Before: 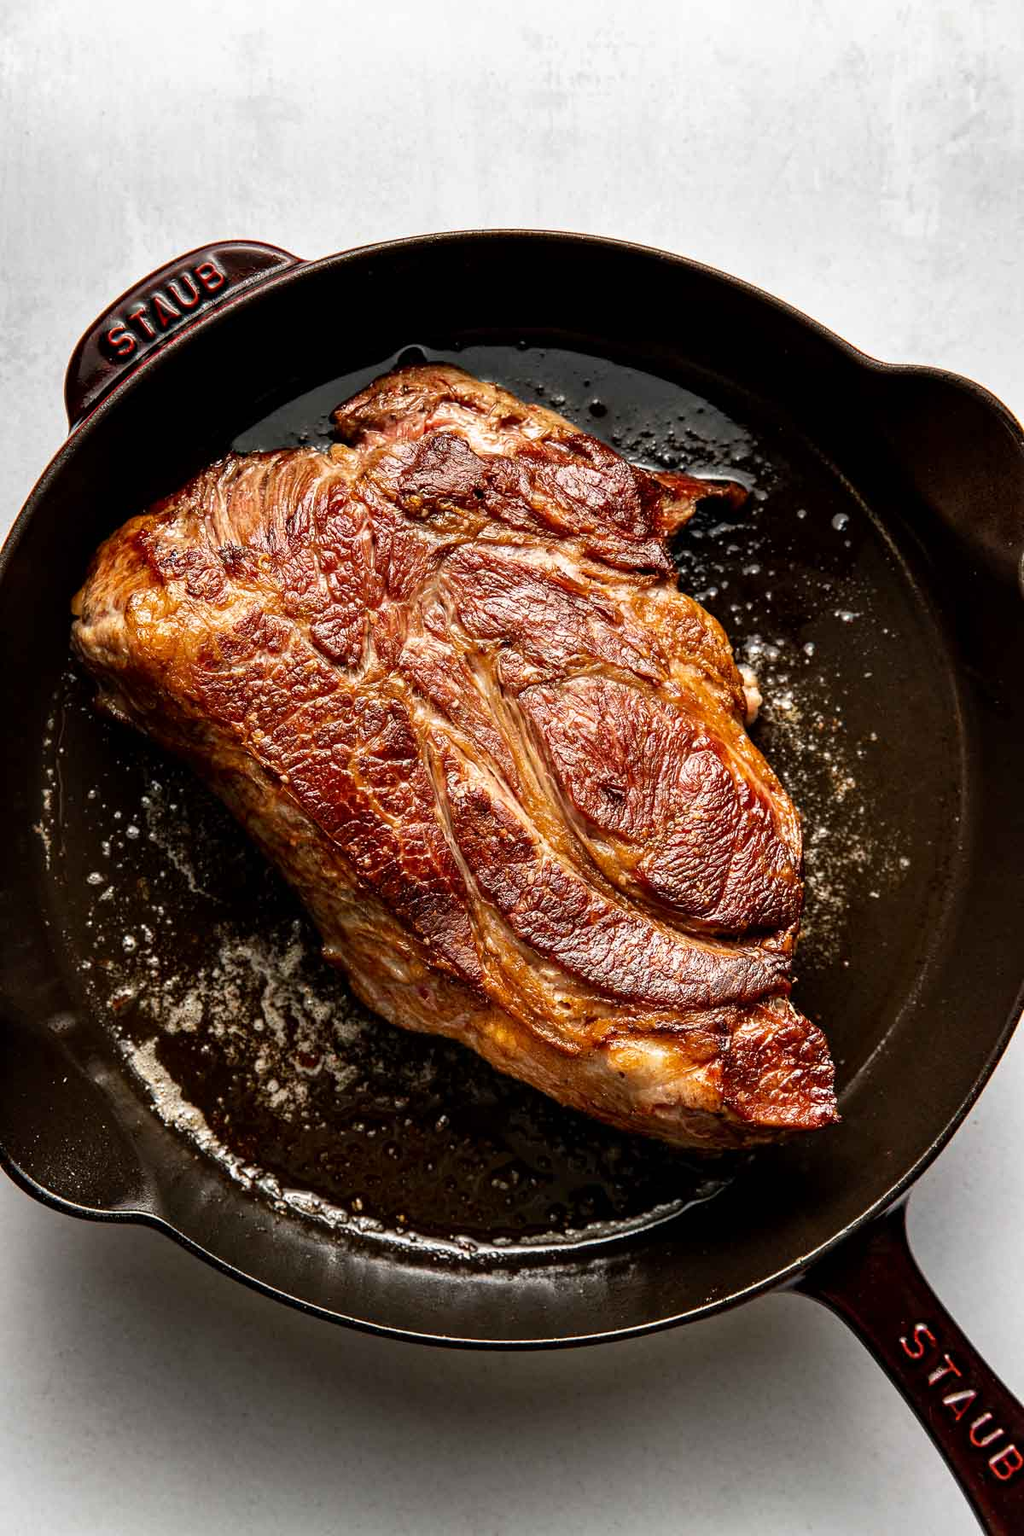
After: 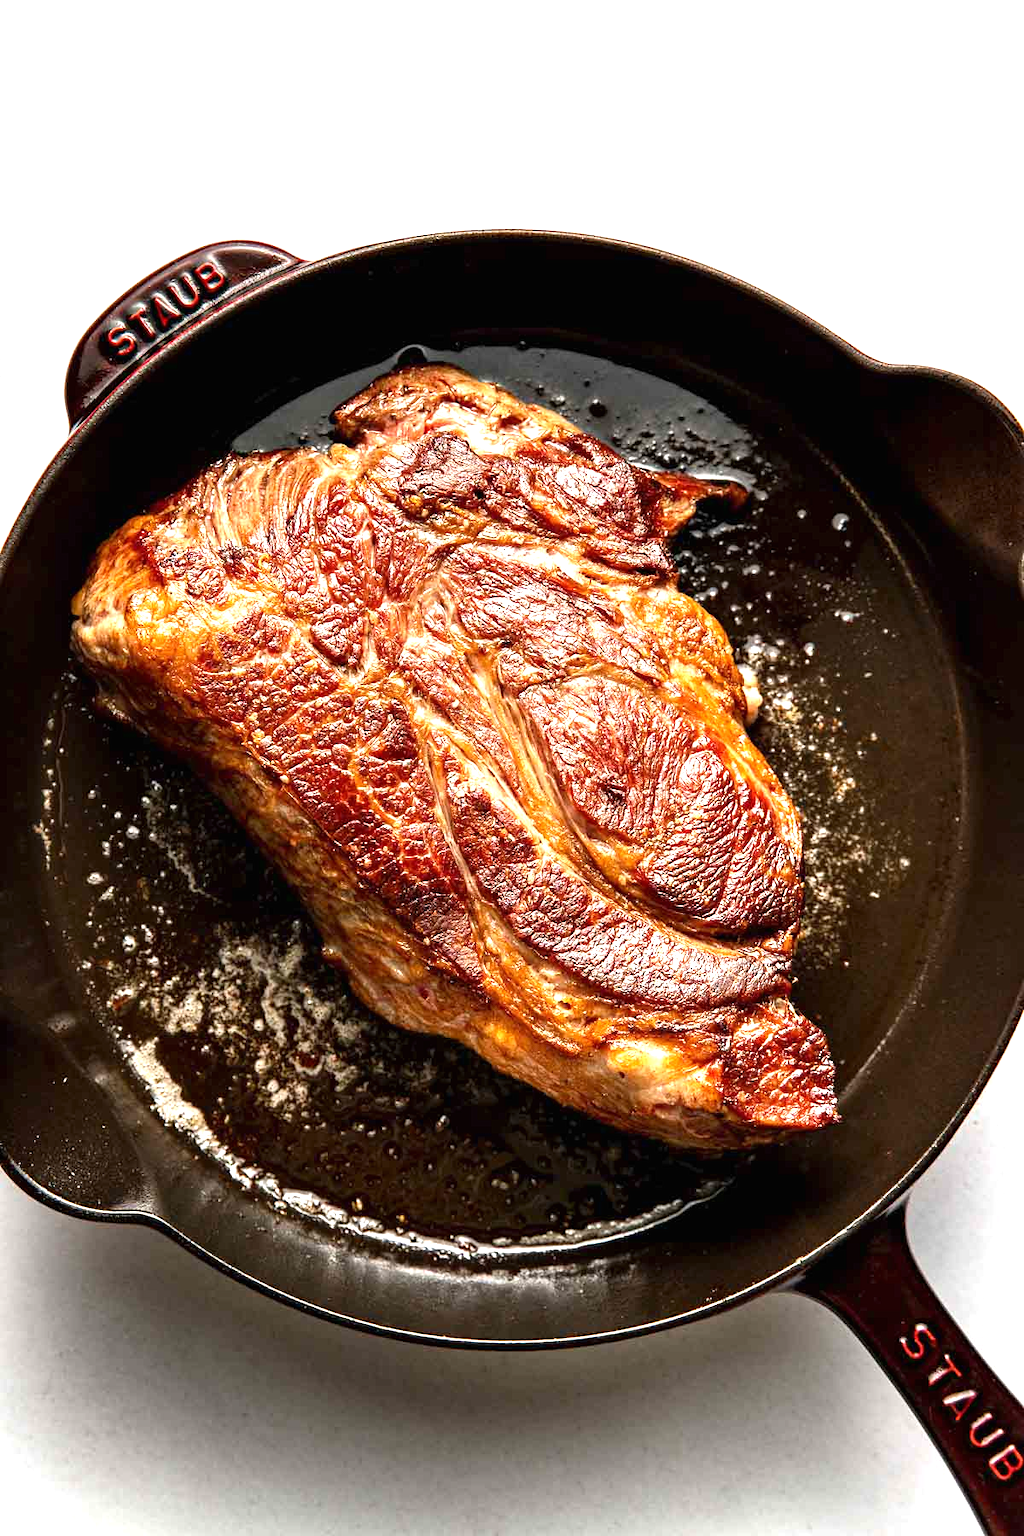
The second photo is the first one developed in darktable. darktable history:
exposure: black level correction 0, exposure 0.95 EV, compensate exposure bias true, compensate highlight preservation false
